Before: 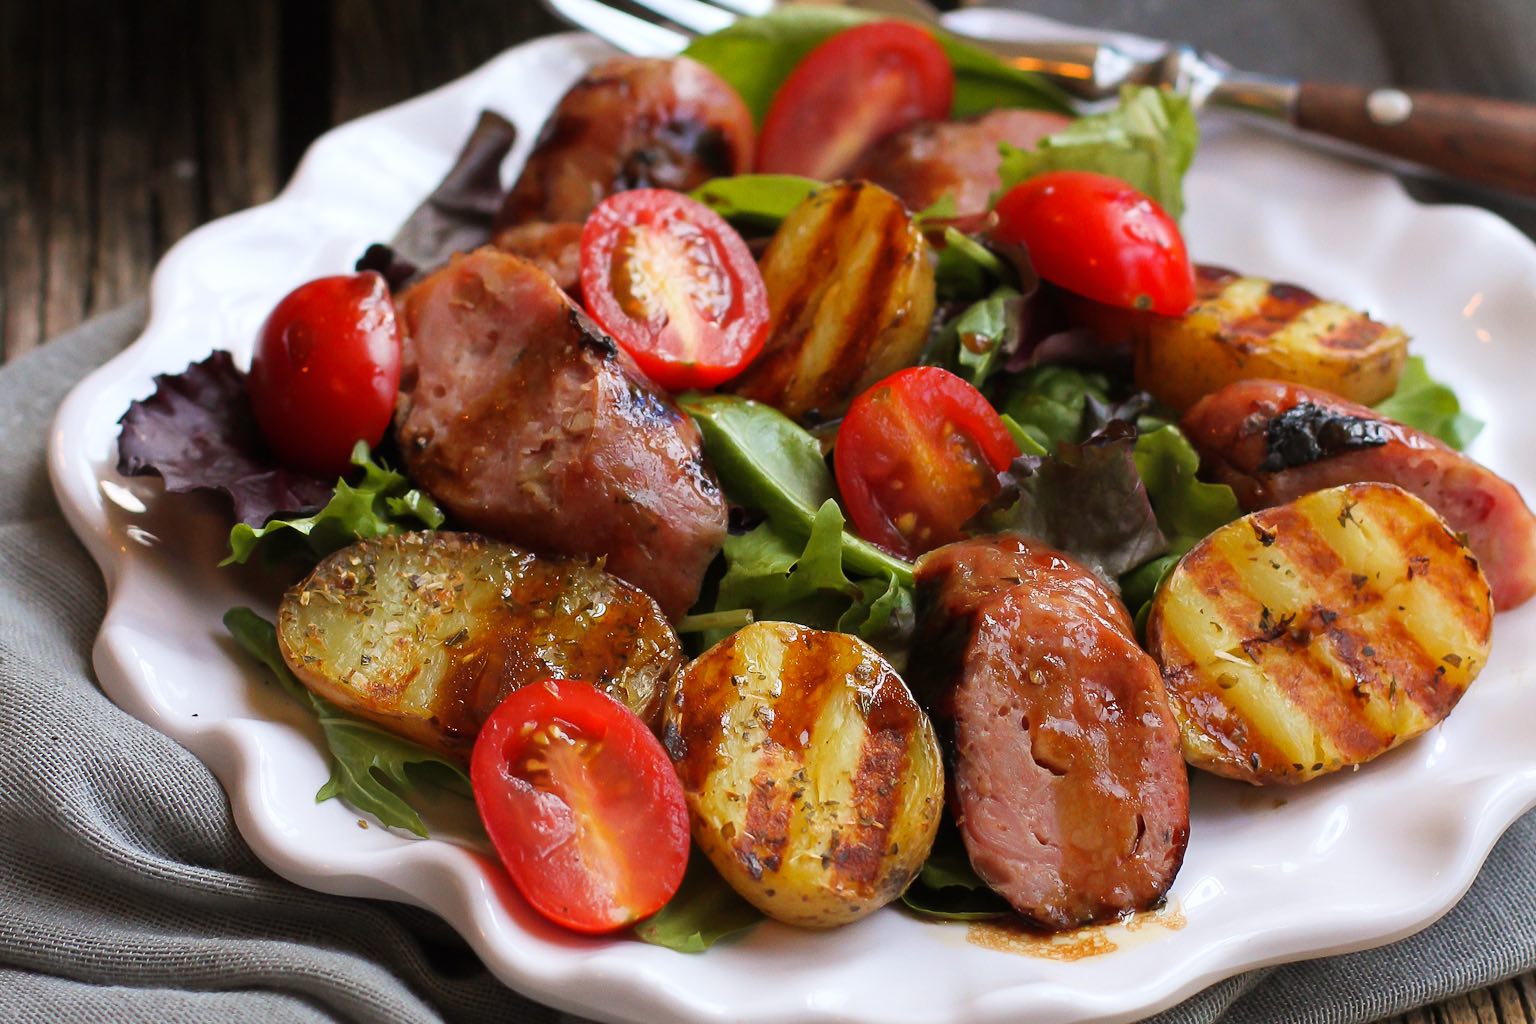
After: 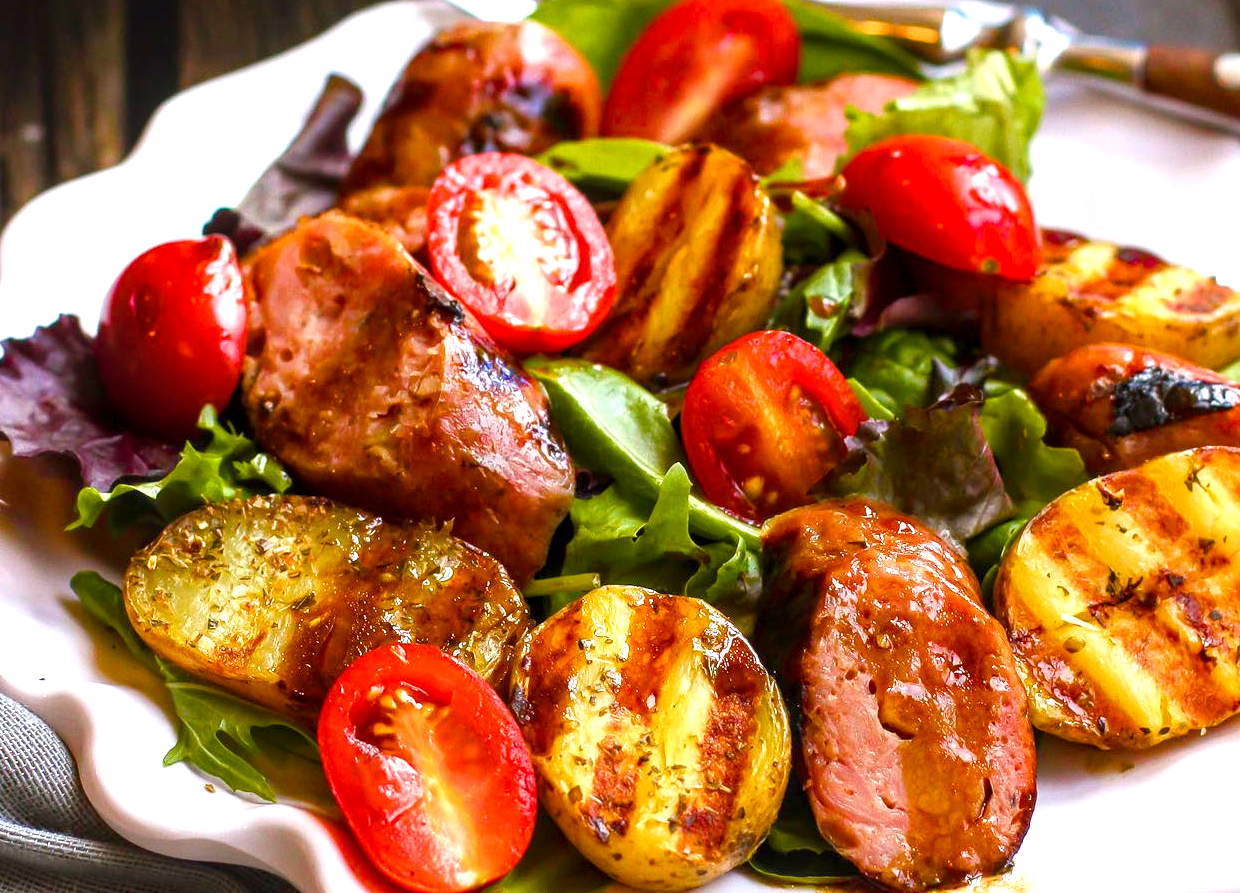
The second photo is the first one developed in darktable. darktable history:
exposure: exposure 0.742 EV, compensate highlight preservation false
color balance rgb: linear chroma grading › global chroma 15.497%, perceptual saturation grading › global saturation 0.674%, perceptual saturation grading › highlights -17.96%, perceptual saturation grading › mid-tones 33.243%, perceptual saturation grading › shadows 50.488%, global vibrance 32.345%
crop: left 9.982%, top 3.527%, right 9.279%, bottom 9.234%
local contrast: highlights 61%, detail 143%, midtone range 0.423
tone equalizer: on, module defaults
